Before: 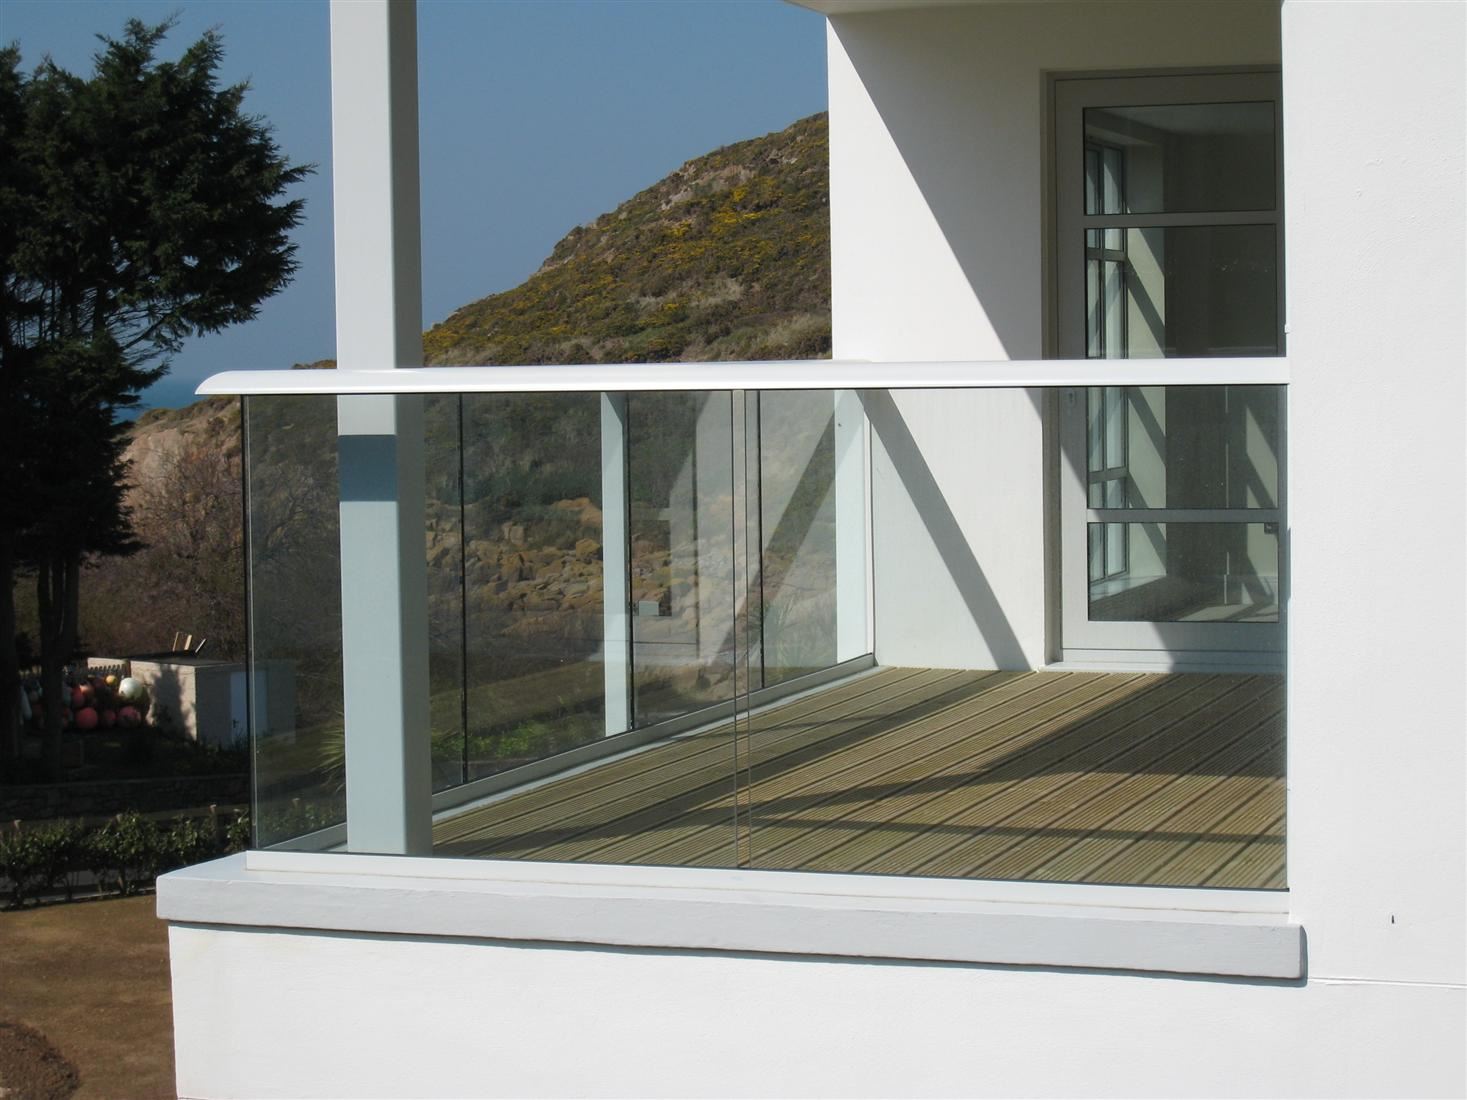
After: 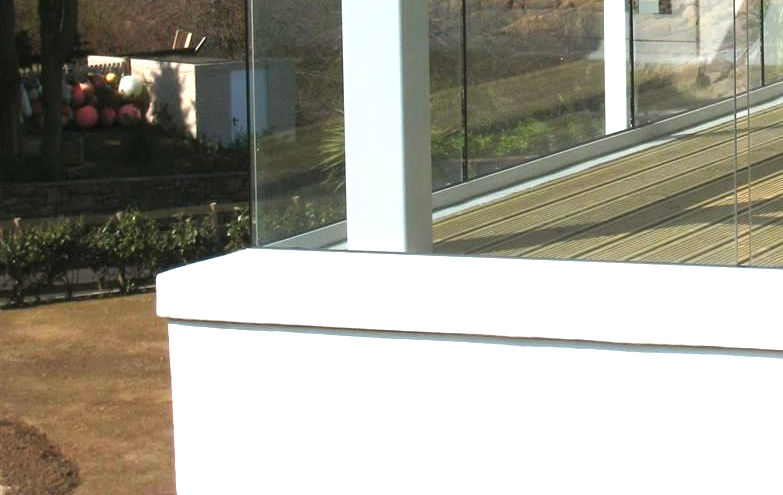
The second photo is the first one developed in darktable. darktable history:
color balance: mode lift, gamma, gain (sRGB), lift [1, 0.99, 1.01, 0.992], gamma [1, 1.037, 0.974, 0.963]
exposure: black level correction 0, exposure 1.3 EV, compensate exposure bias true, compensate highlight preservation false
crop and rotate: top 54.778%, right 46.61%, bottom 0.159%
